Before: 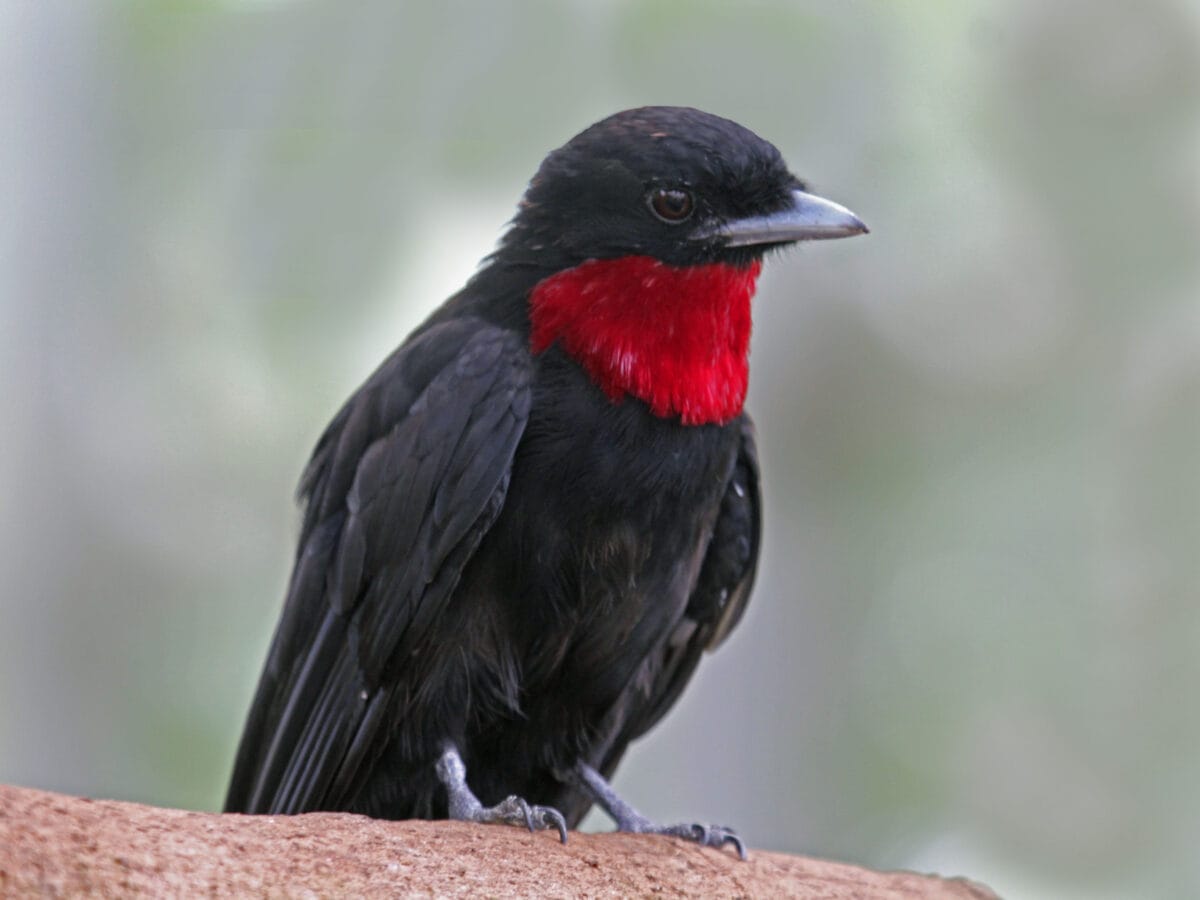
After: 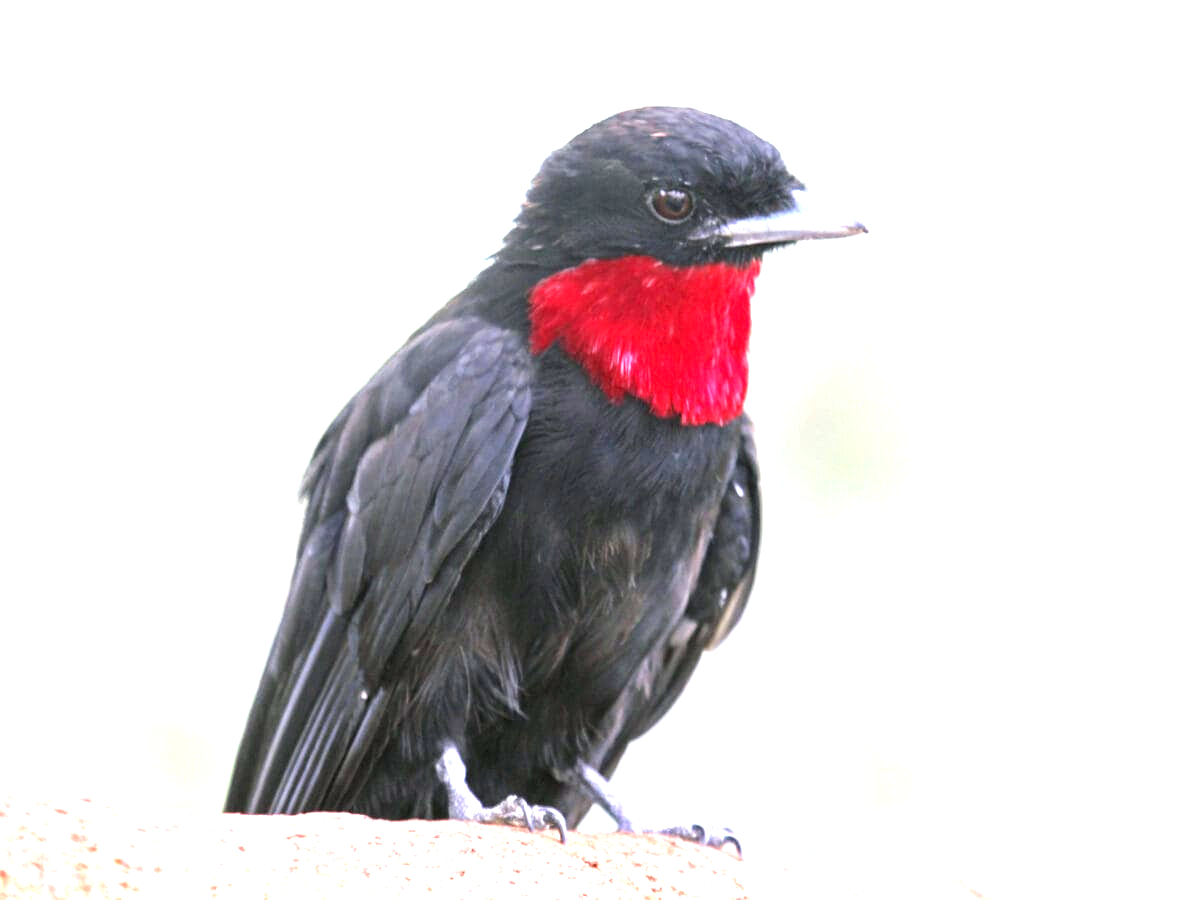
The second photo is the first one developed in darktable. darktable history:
exposure: black level correction 0, exposure 2.155 EV, compensate highlight preservation false
